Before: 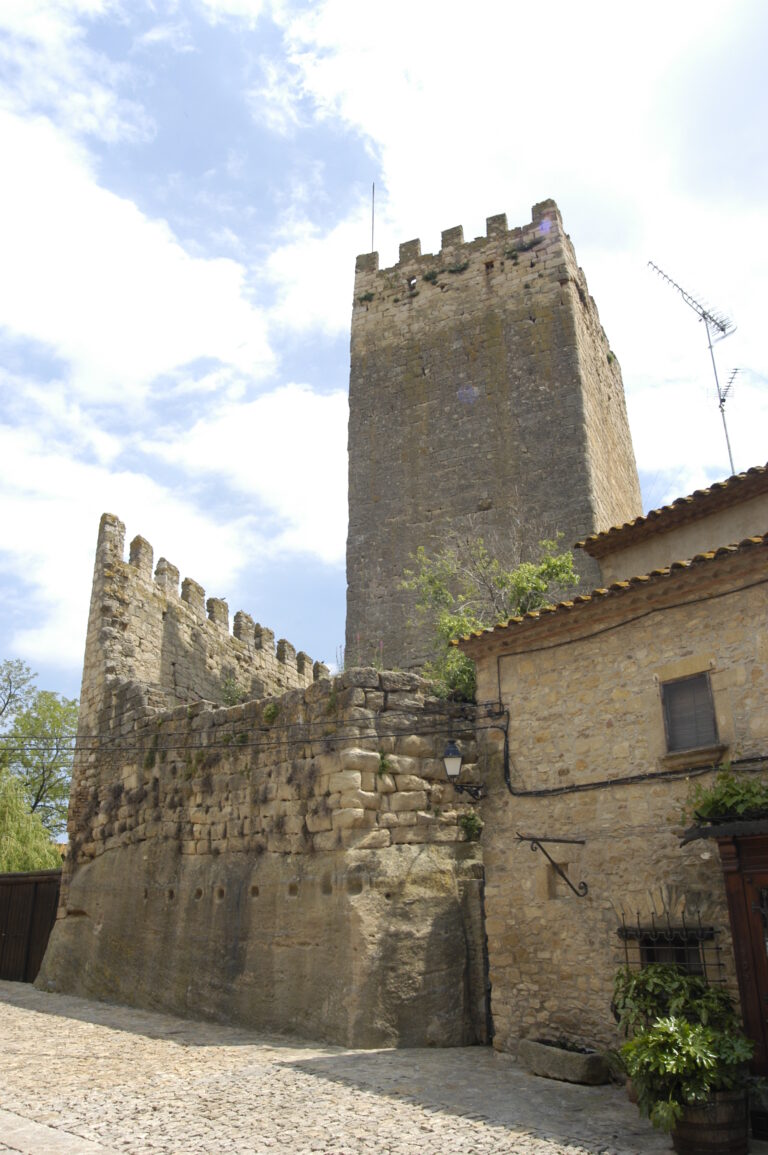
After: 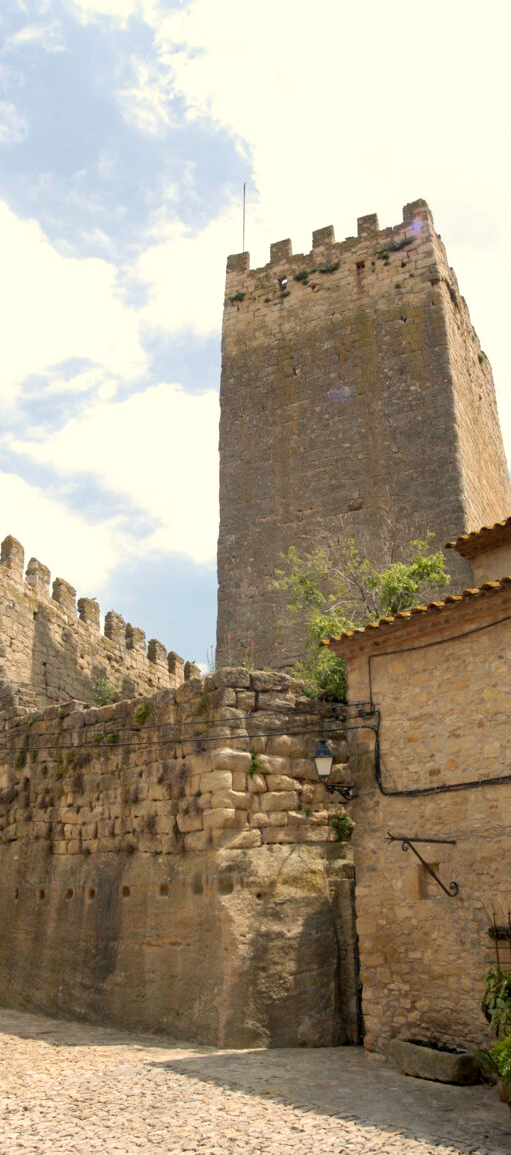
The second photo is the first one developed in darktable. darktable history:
exposure: black level correction 0.005, exposure 0.001 EV, compensate highlight preservation false
white balance: red 1.045, blue 0.932
crop: left 16.899%, right 16.556%
